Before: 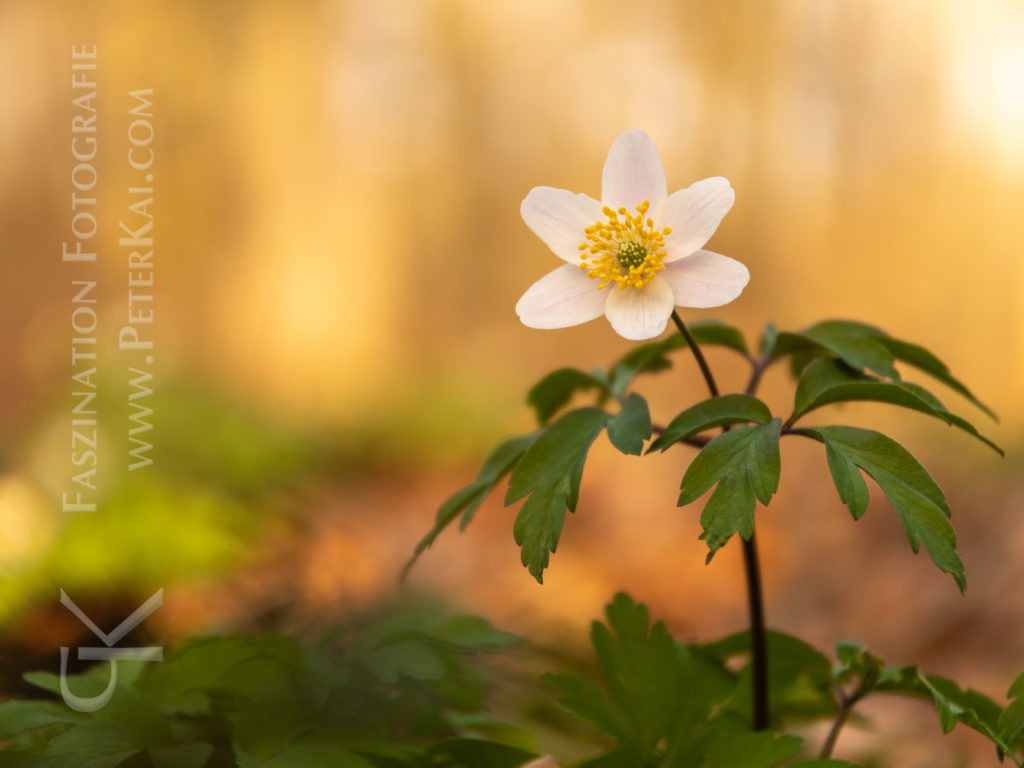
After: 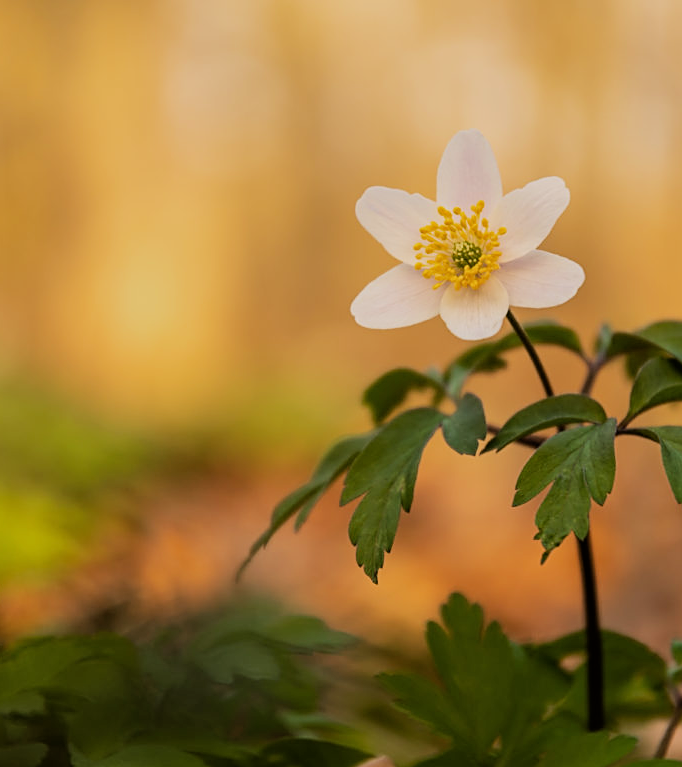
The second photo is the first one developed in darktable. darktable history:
crop and rotate: left 16.155%, right 17.241%
sharpen: on, module defaults
filmic rgb: black relative exposure -7.65 EV, white relative exposure 4.56 EV, hardness 3.61, contrast 1.051, color science v6 (2022)
